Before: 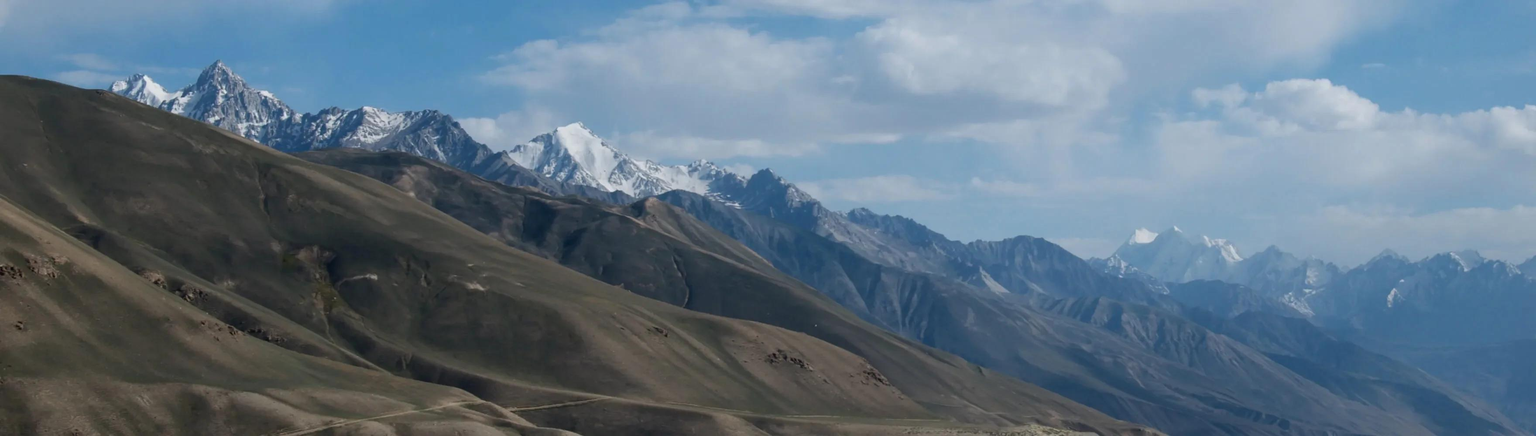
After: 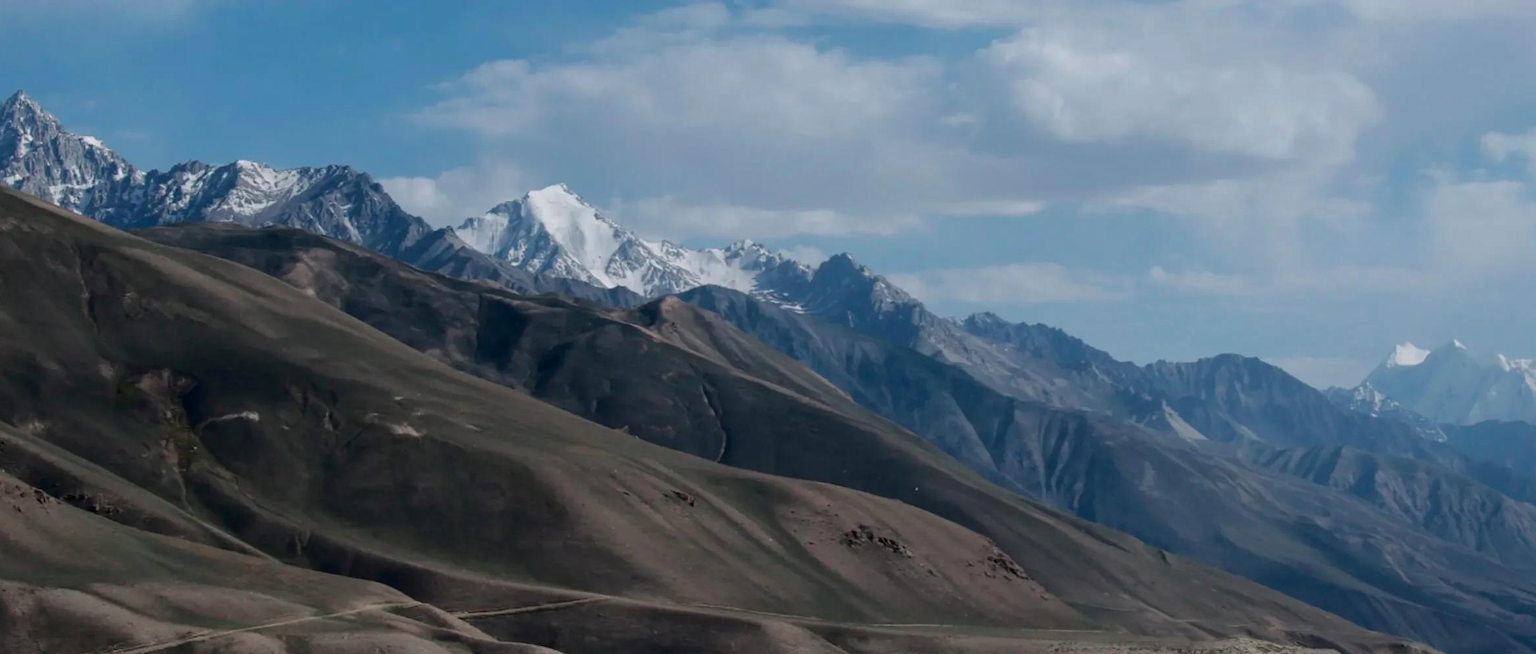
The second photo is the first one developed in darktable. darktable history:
tone curve: curves: ch0 [(0, 0) (0.106, 0.041) (0.256, 0.197) (0.37, 0.336) (0.513, 0.481) (0.667, 0.629) (1, 1)]; ch1 [(0, 0) (0.502, 0.505) (0.553, 0.577) (1, 1)]; ch2 [(0, 0) (0.5, 0.495) (0.56, 0.544) (1, 1)], color space Lab, independent channels, preserve colors none
crop and rotate: left 13.409%, right 19.924%
